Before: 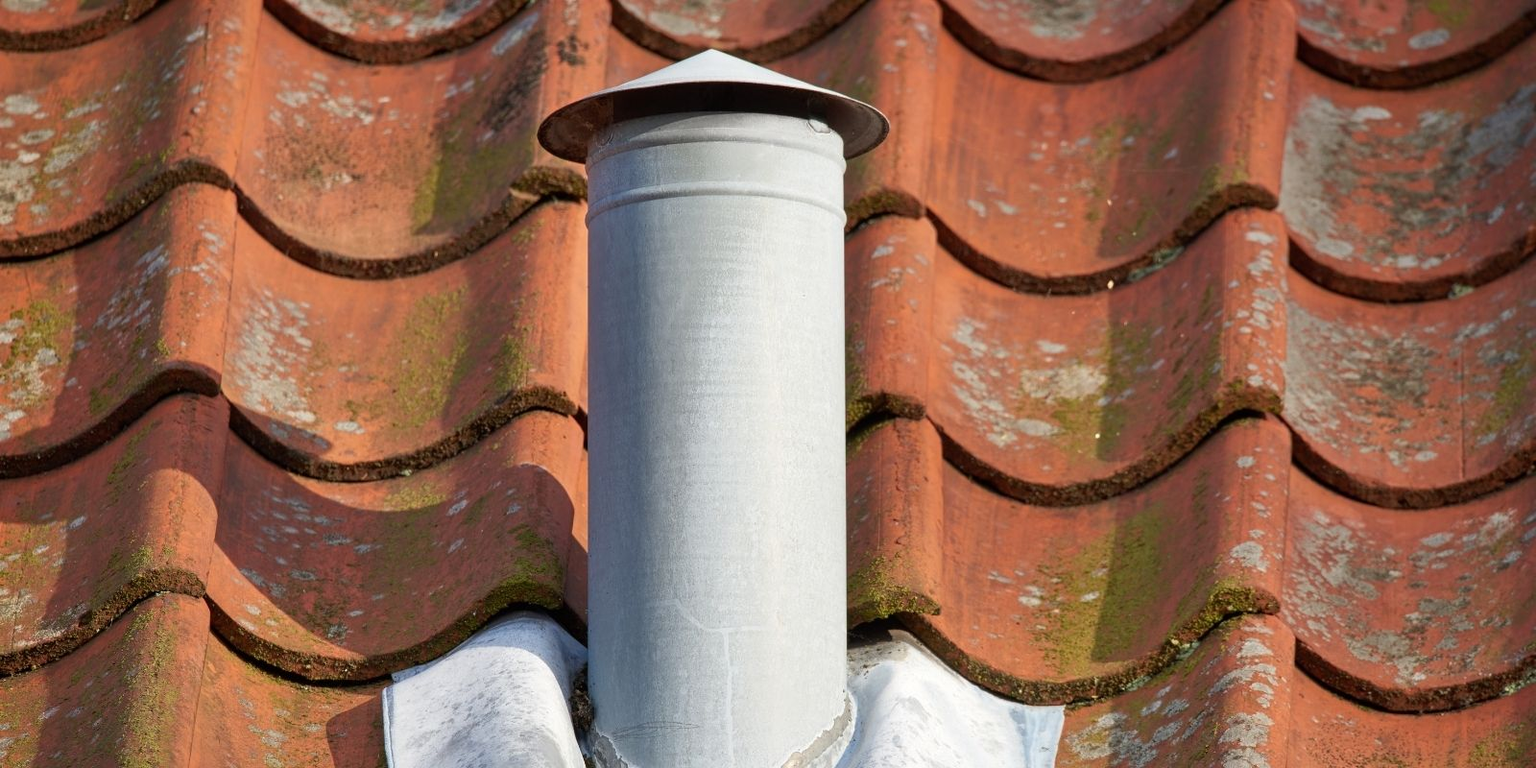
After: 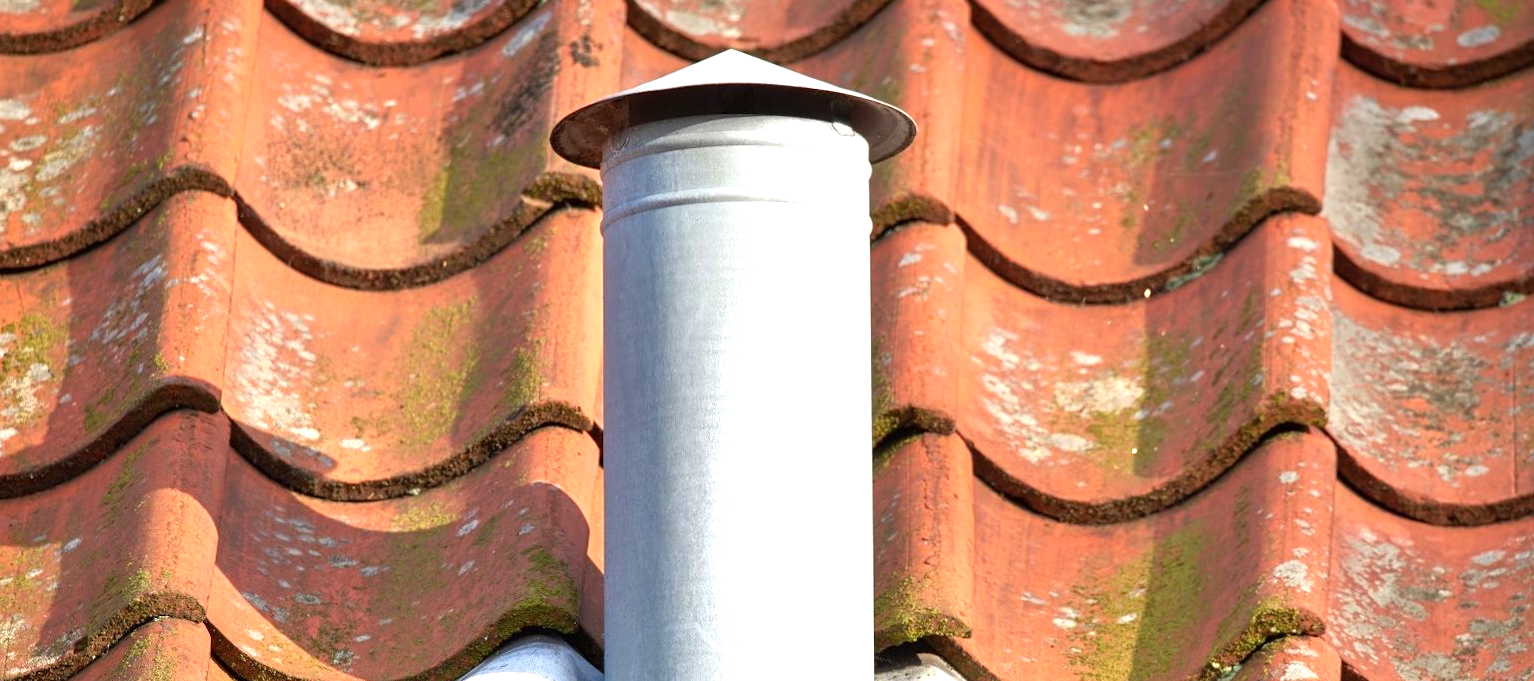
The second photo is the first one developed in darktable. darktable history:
crop and rotate: angle 0.2°, left 0.275%, right 3.127%, bottom 14.18%
exposure: exposure 0.999 EV, compensate highlight preservation false
